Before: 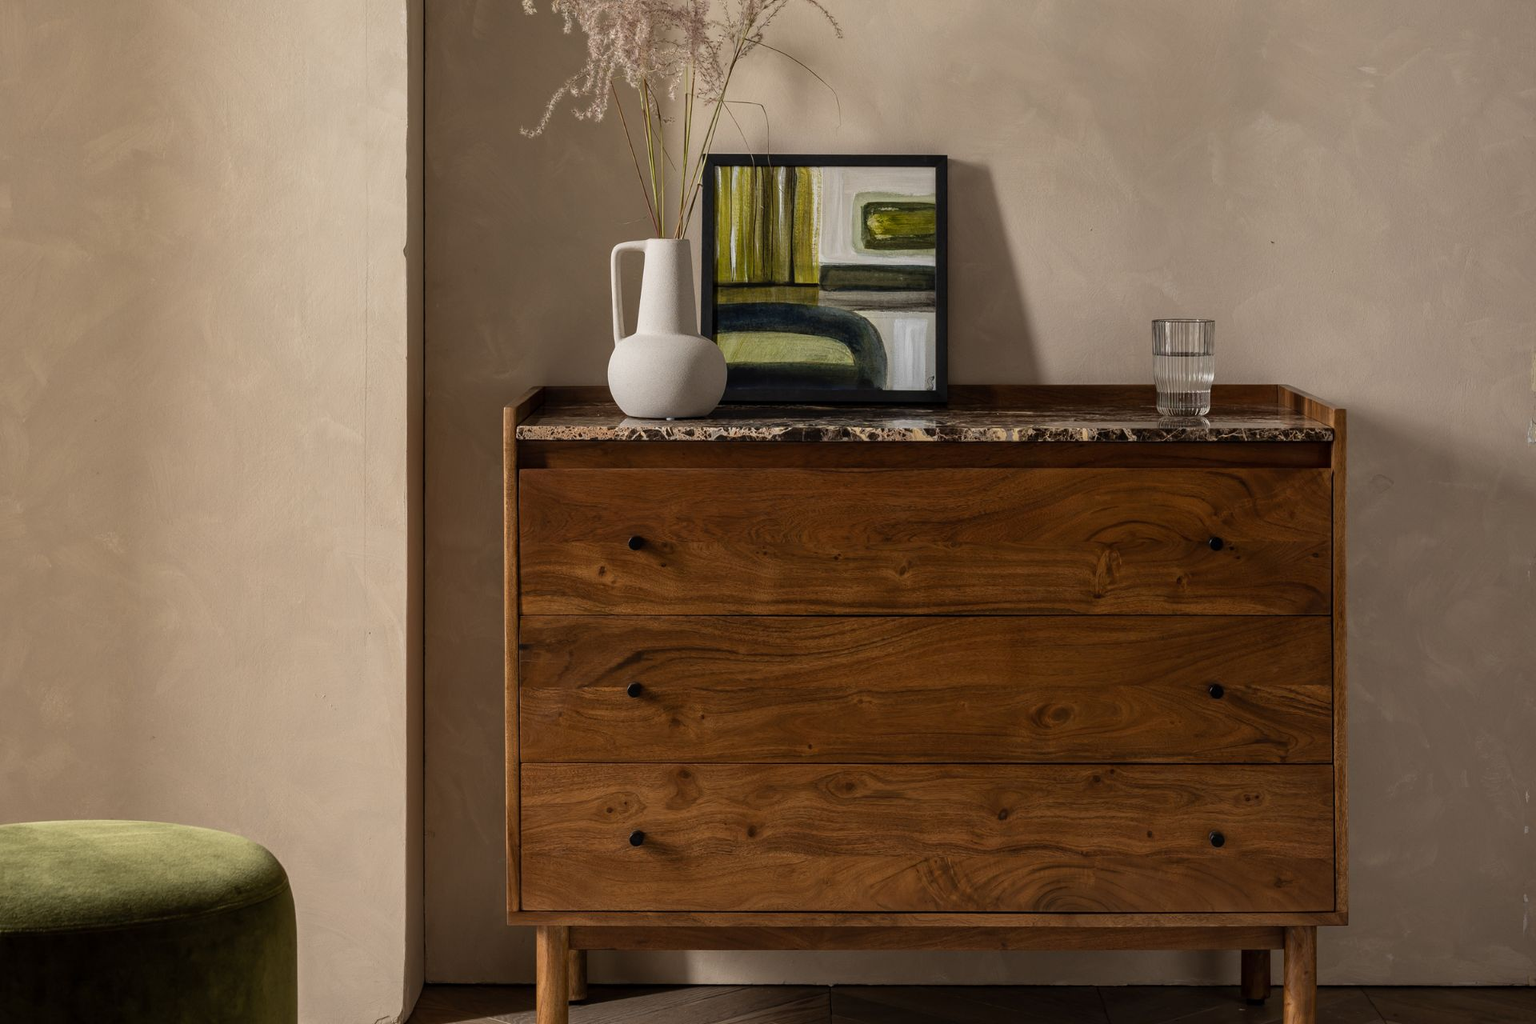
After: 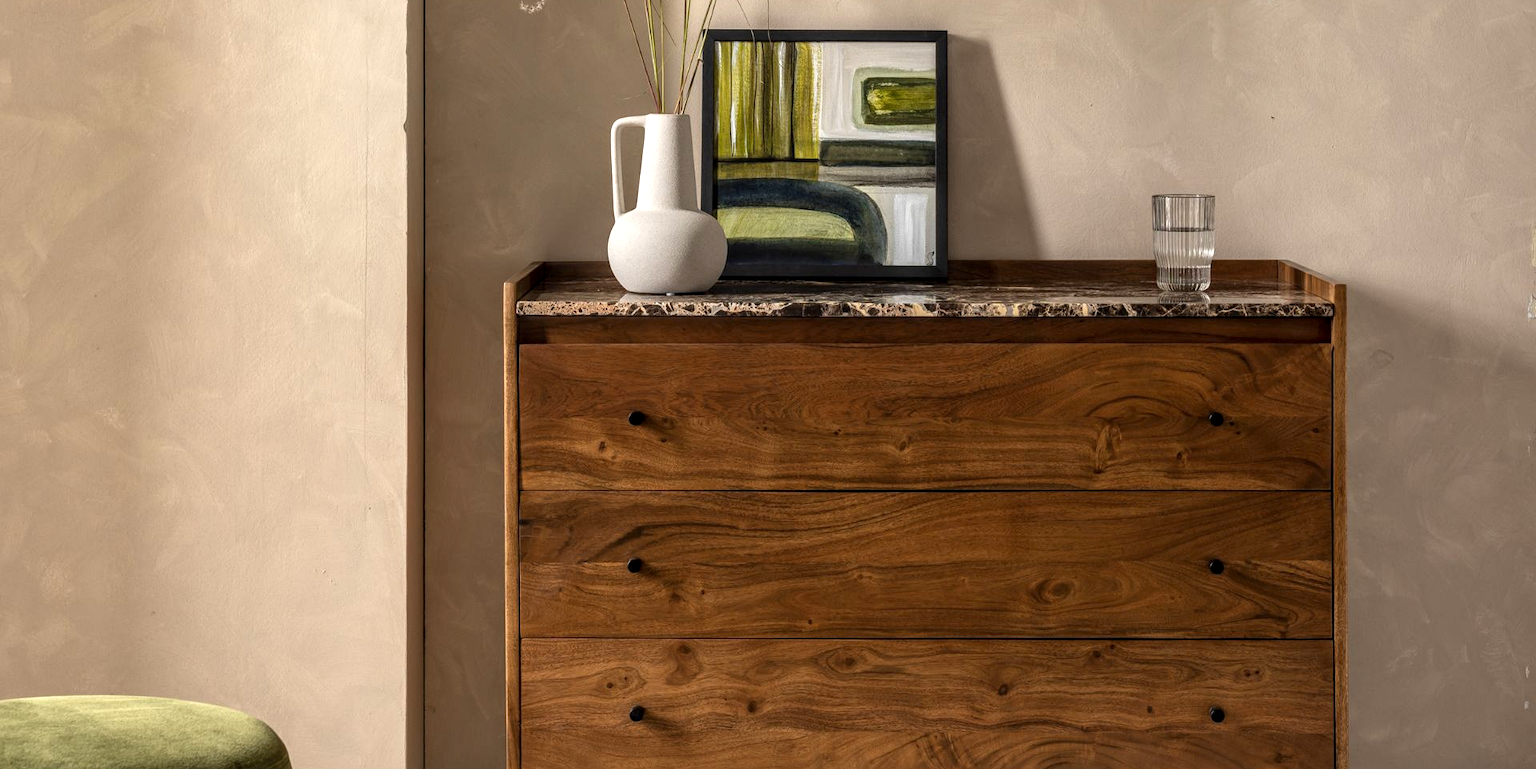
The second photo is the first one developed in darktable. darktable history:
exposure: exposure 0.609 EV, compensate highlight preservation false
local contrast: on, module defaults
crop and rotate: top 12.261%, bottom 12.514%
